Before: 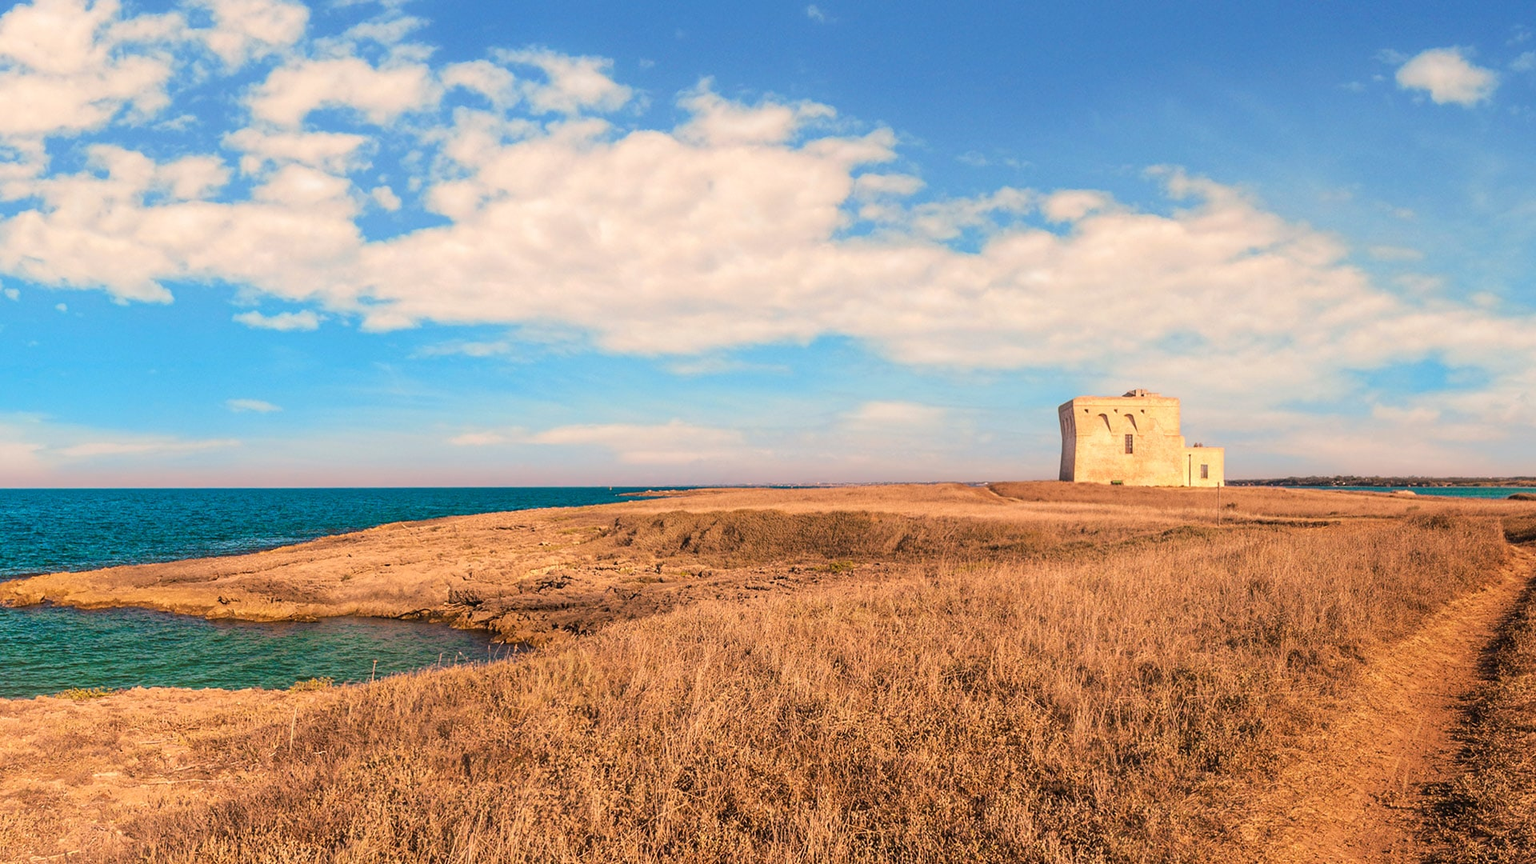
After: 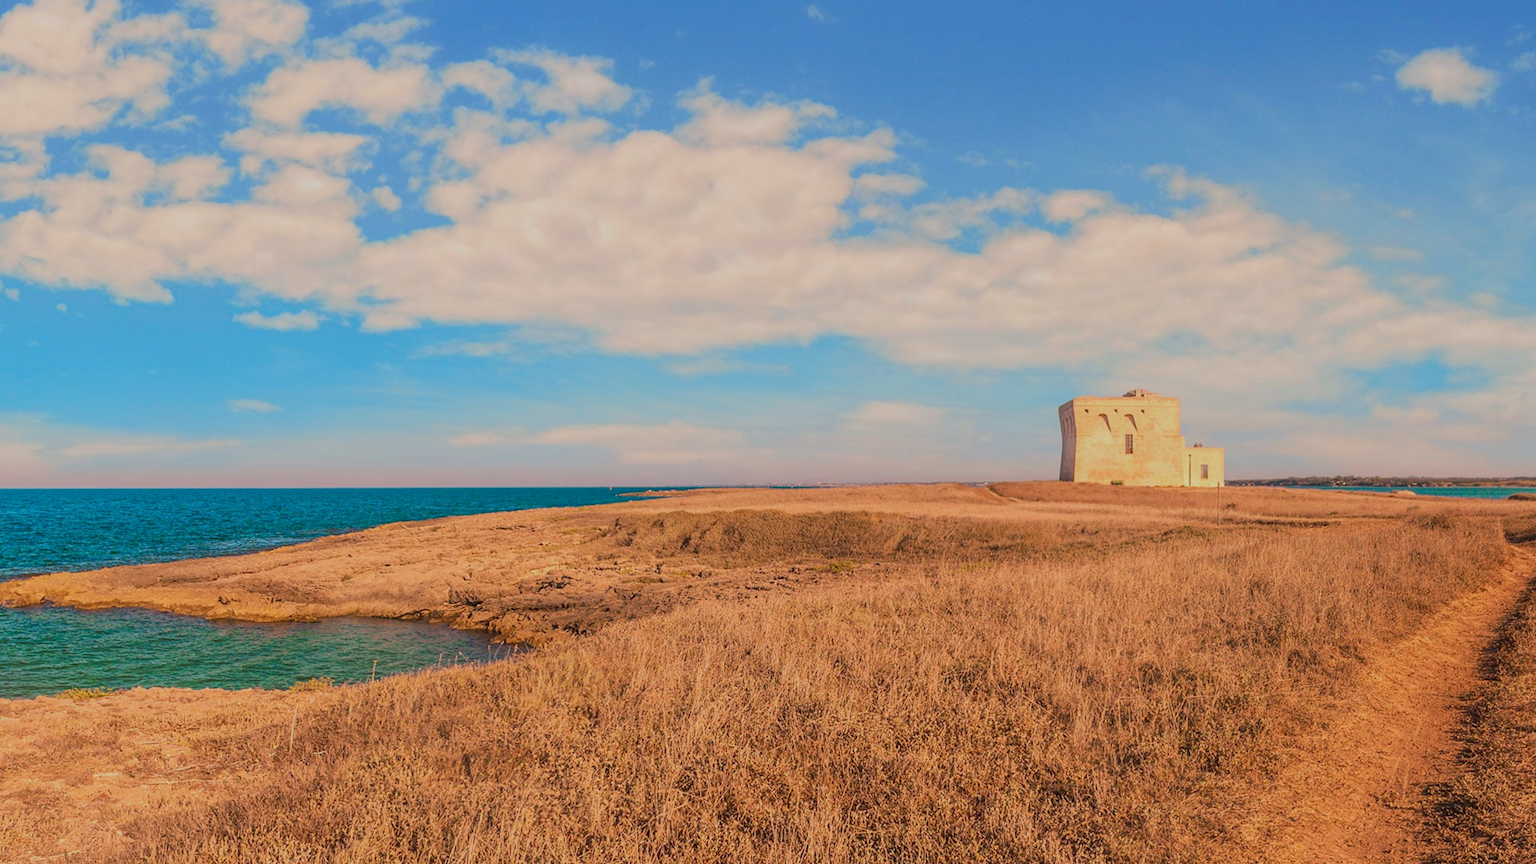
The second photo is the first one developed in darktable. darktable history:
local contrast: highlights 100%, shadows 100%, detail 120%, midtone range 0.2
color balance rgb: contrast -30%
tone equalizer: on, module defaults
